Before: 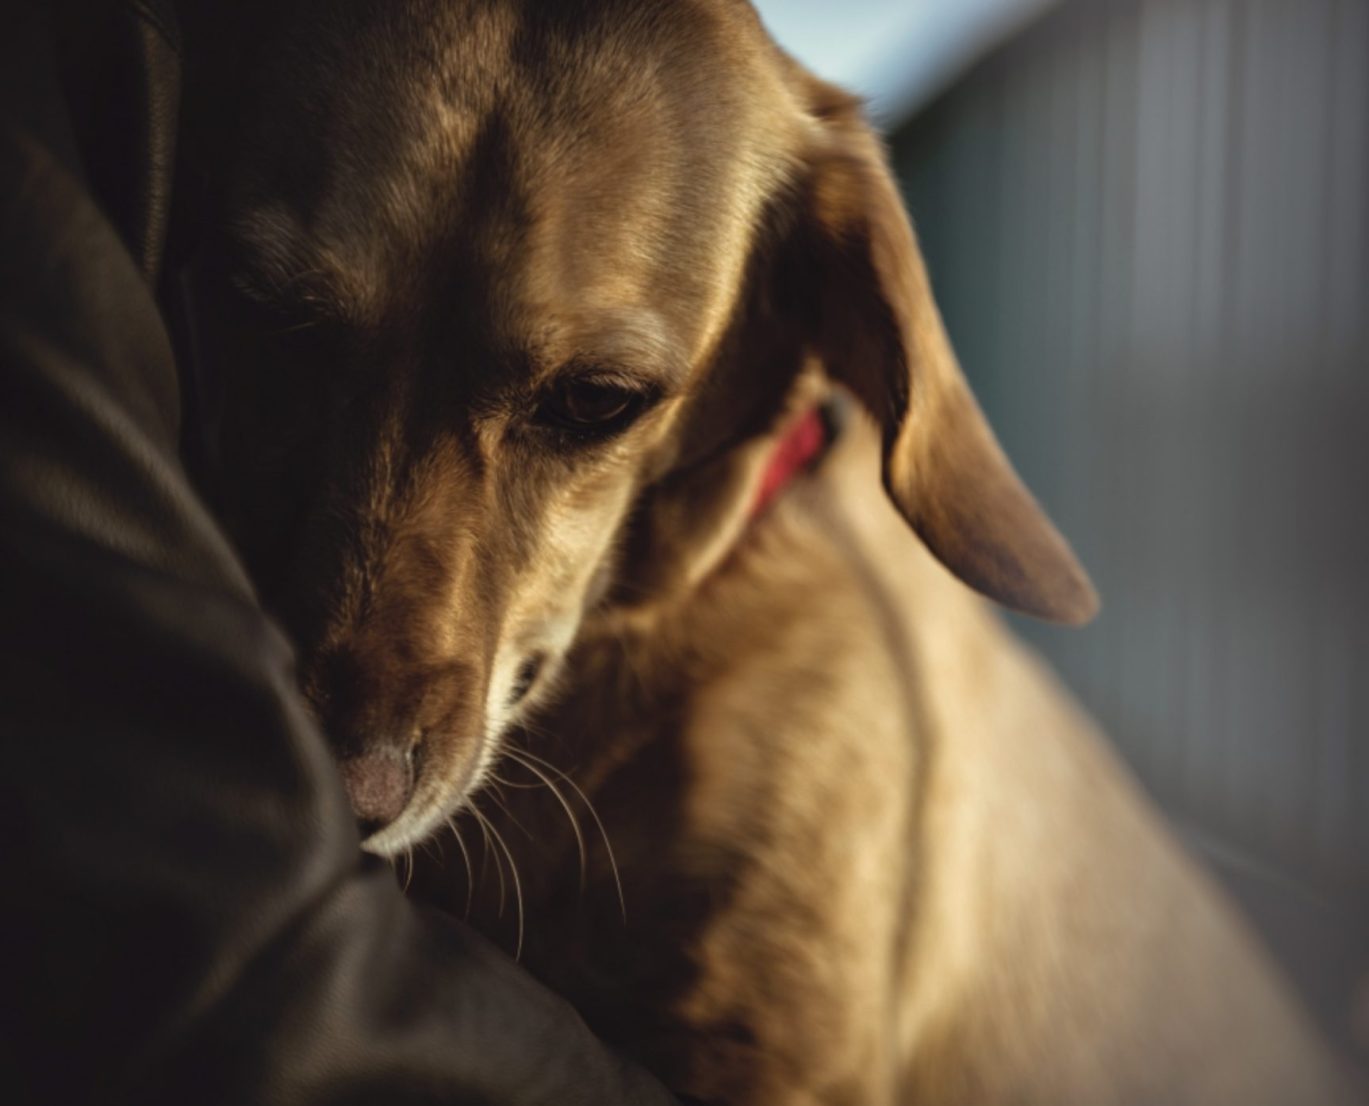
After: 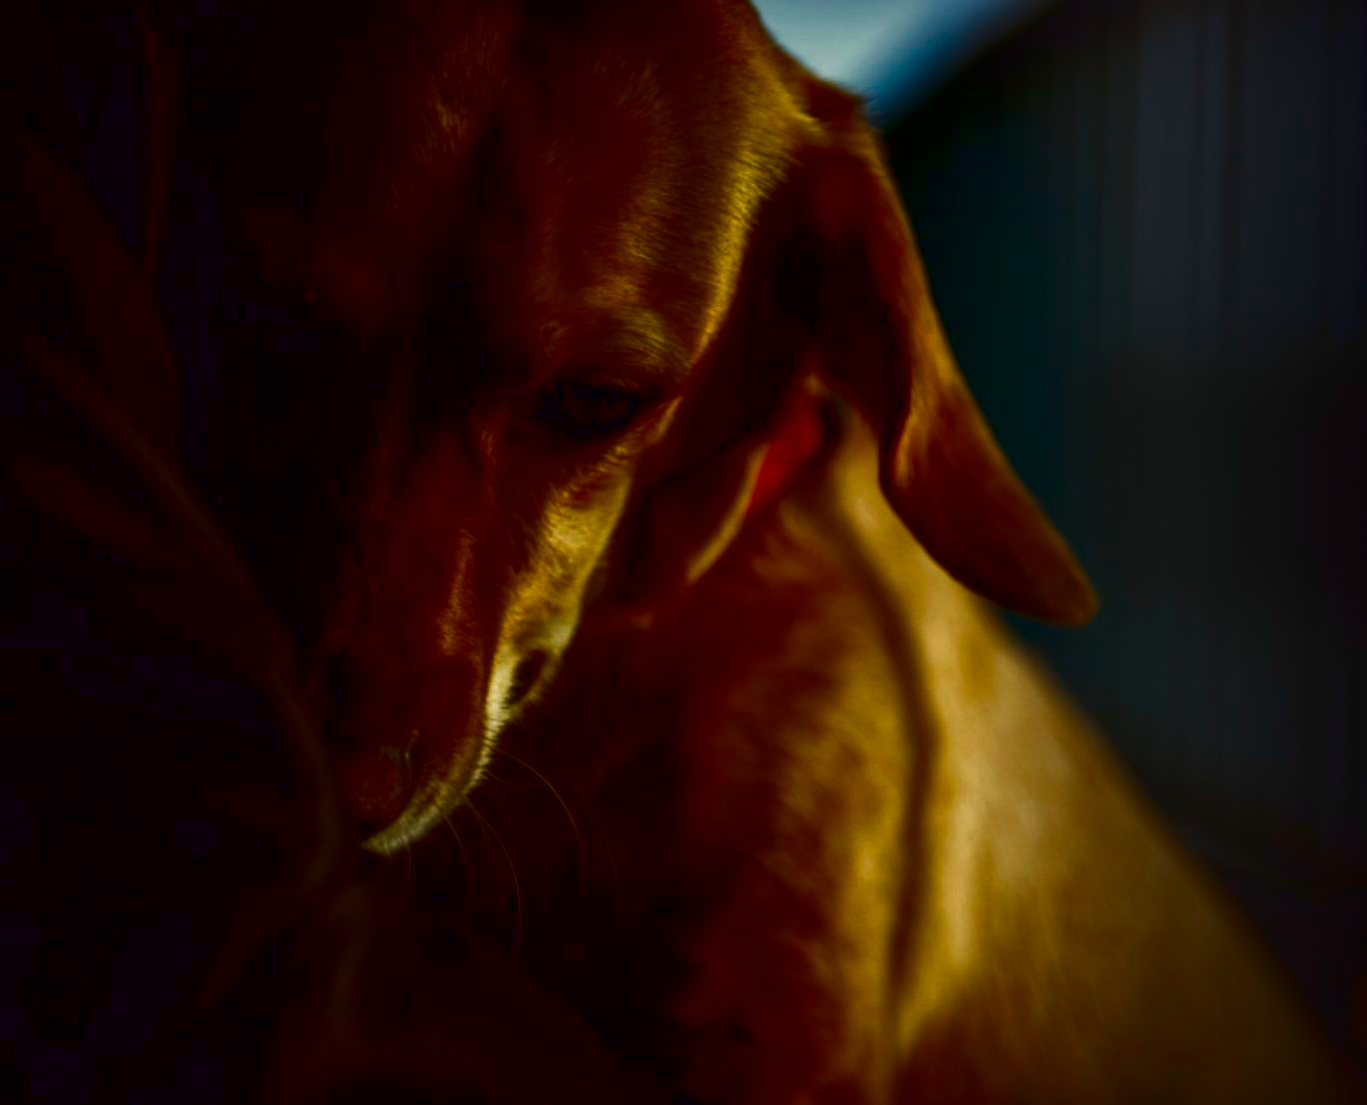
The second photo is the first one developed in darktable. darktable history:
crop and rotate: left 0.089%, bottom 0.005%
contrast brightness saturation: brightness -0.99, saturation 0.985
